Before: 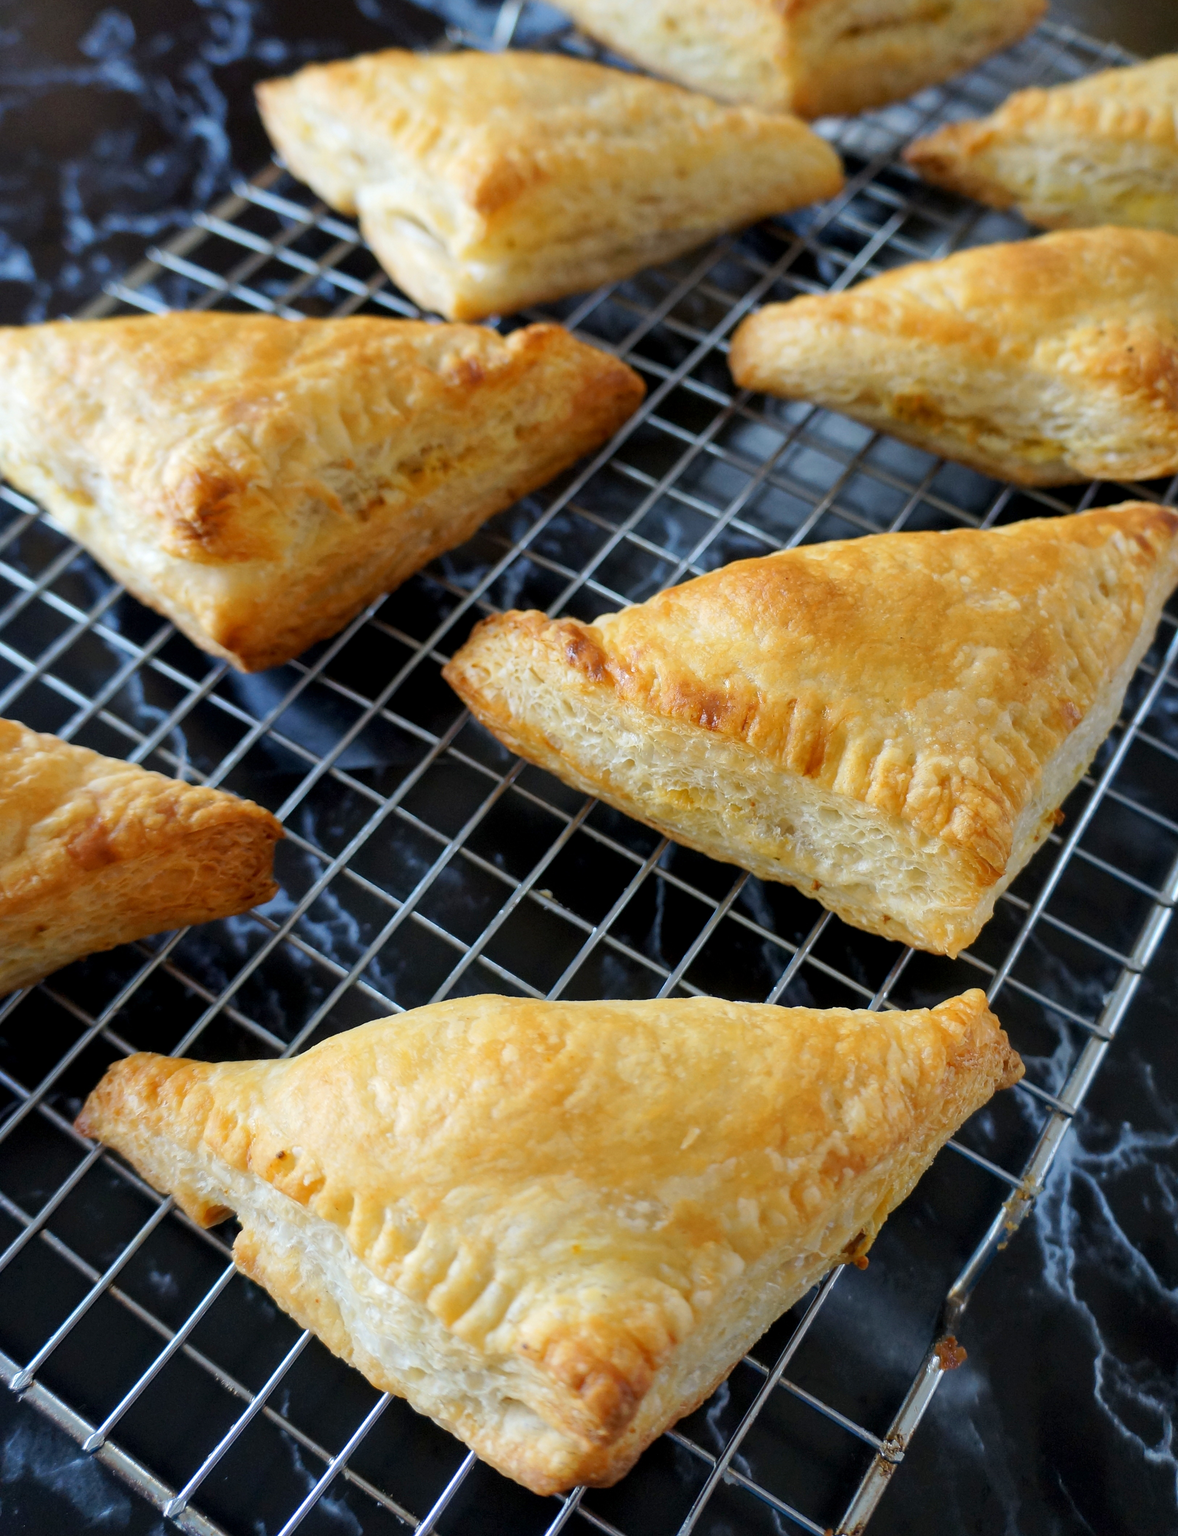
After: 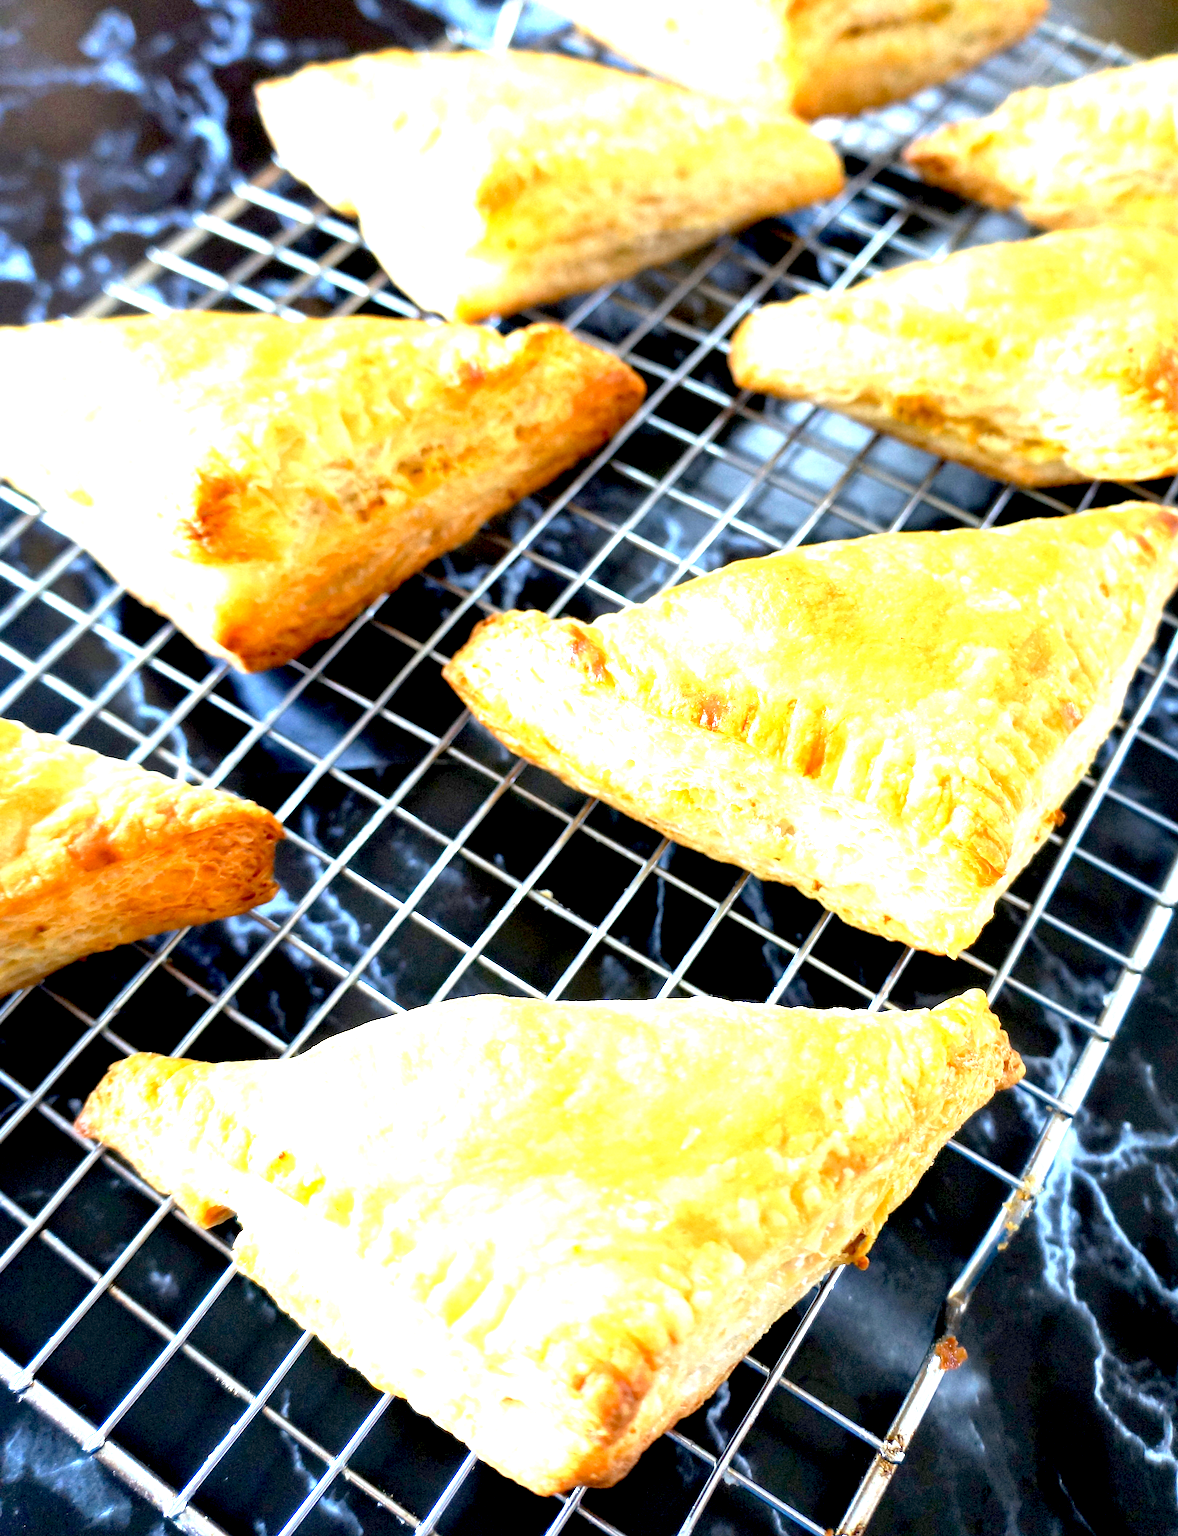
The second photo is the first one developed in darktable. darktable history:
exposure: black level correction 0.006, exposure 2.068 EV, compensate exposure bias true, compensate highlight preservation false
